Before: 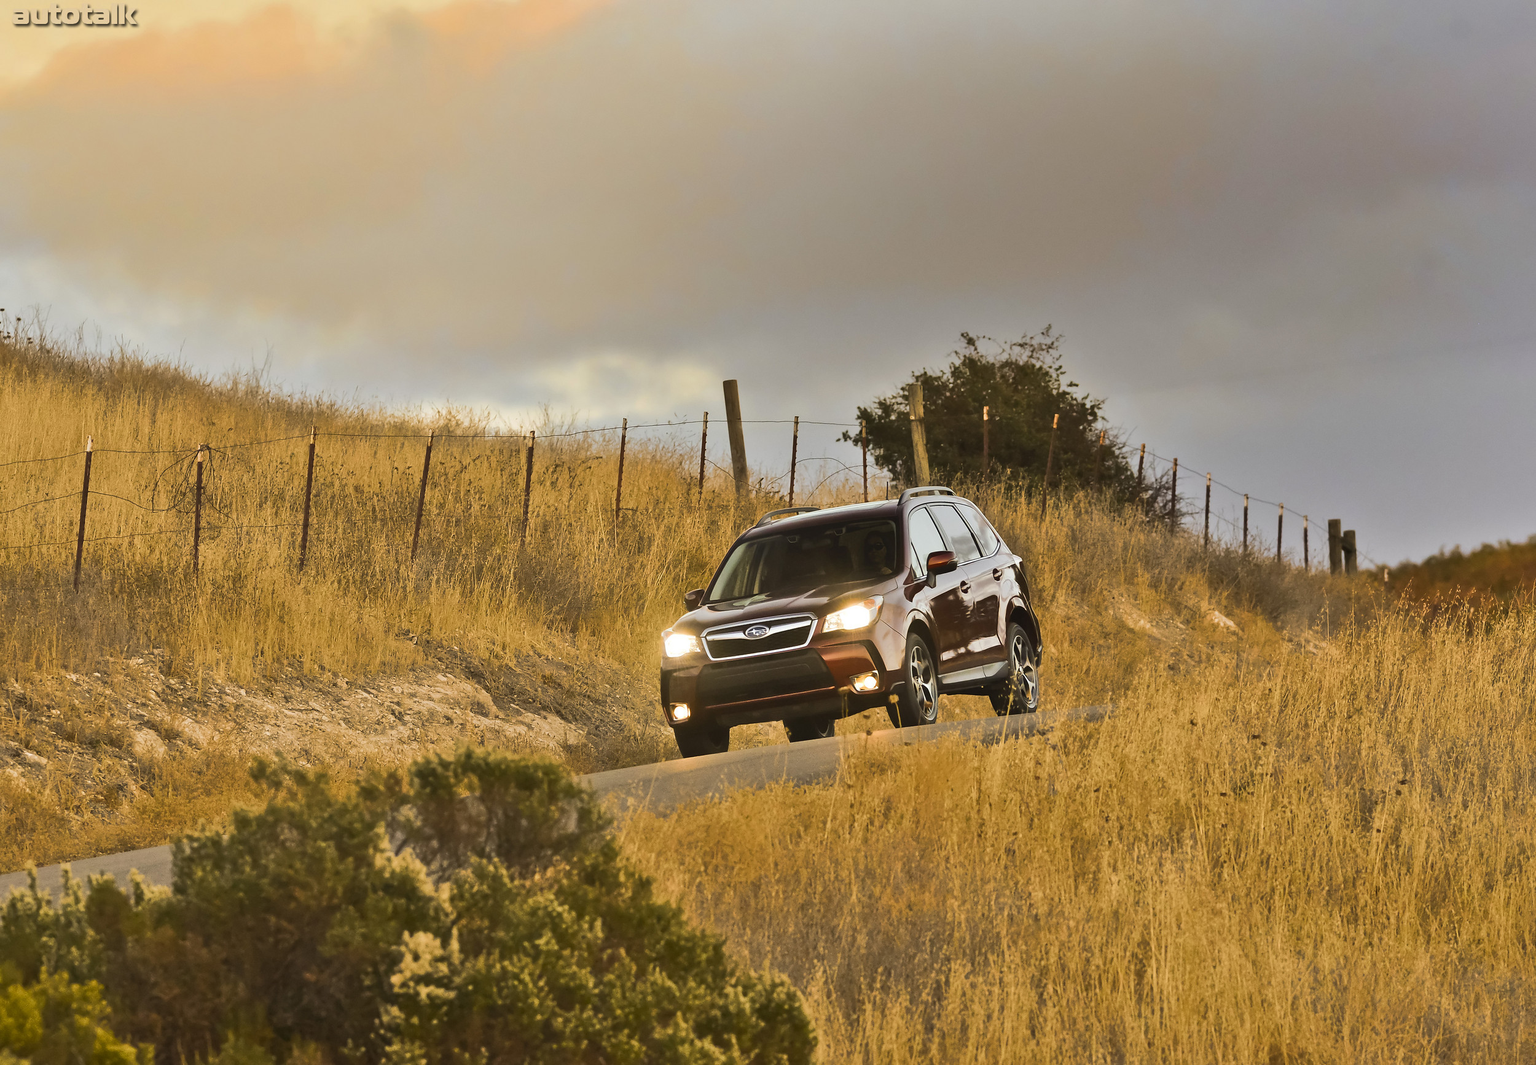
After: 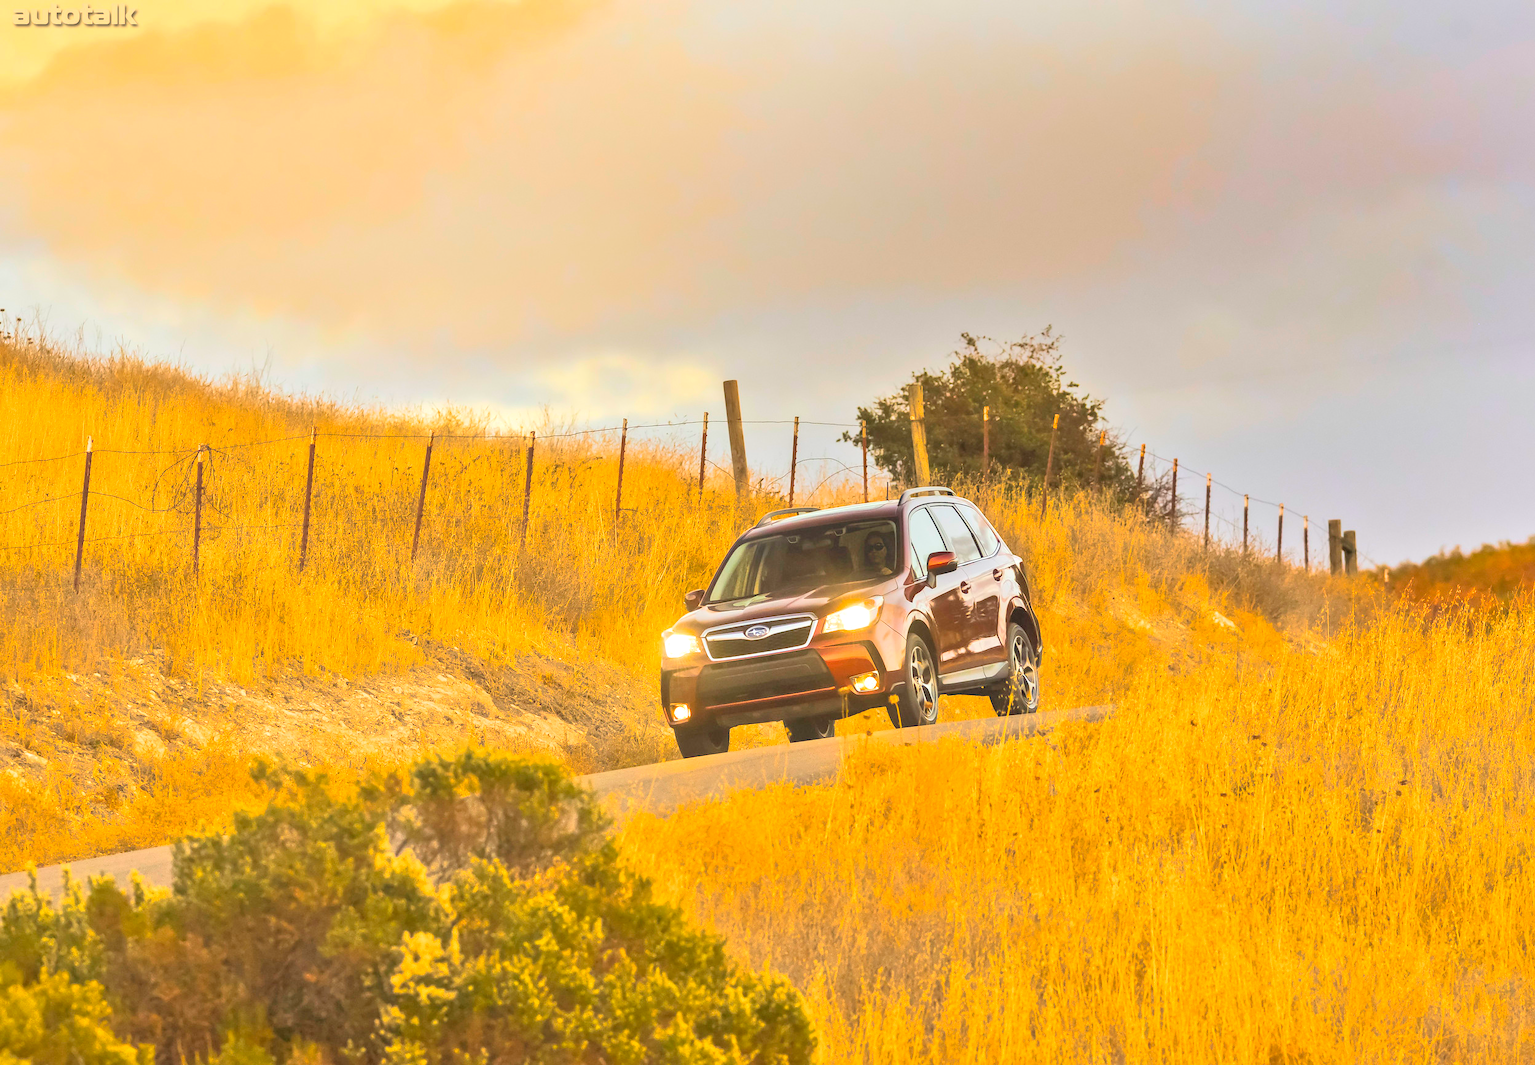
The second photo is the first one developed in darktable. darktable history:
exposure: black level correction 0, exposure 1.5 EV, compensate exposure bias true, compensate highlight preservation false
local contrast: detail 130%
global tonemap: drago (0.7, 100)
tone equalizer: on, module defaults
